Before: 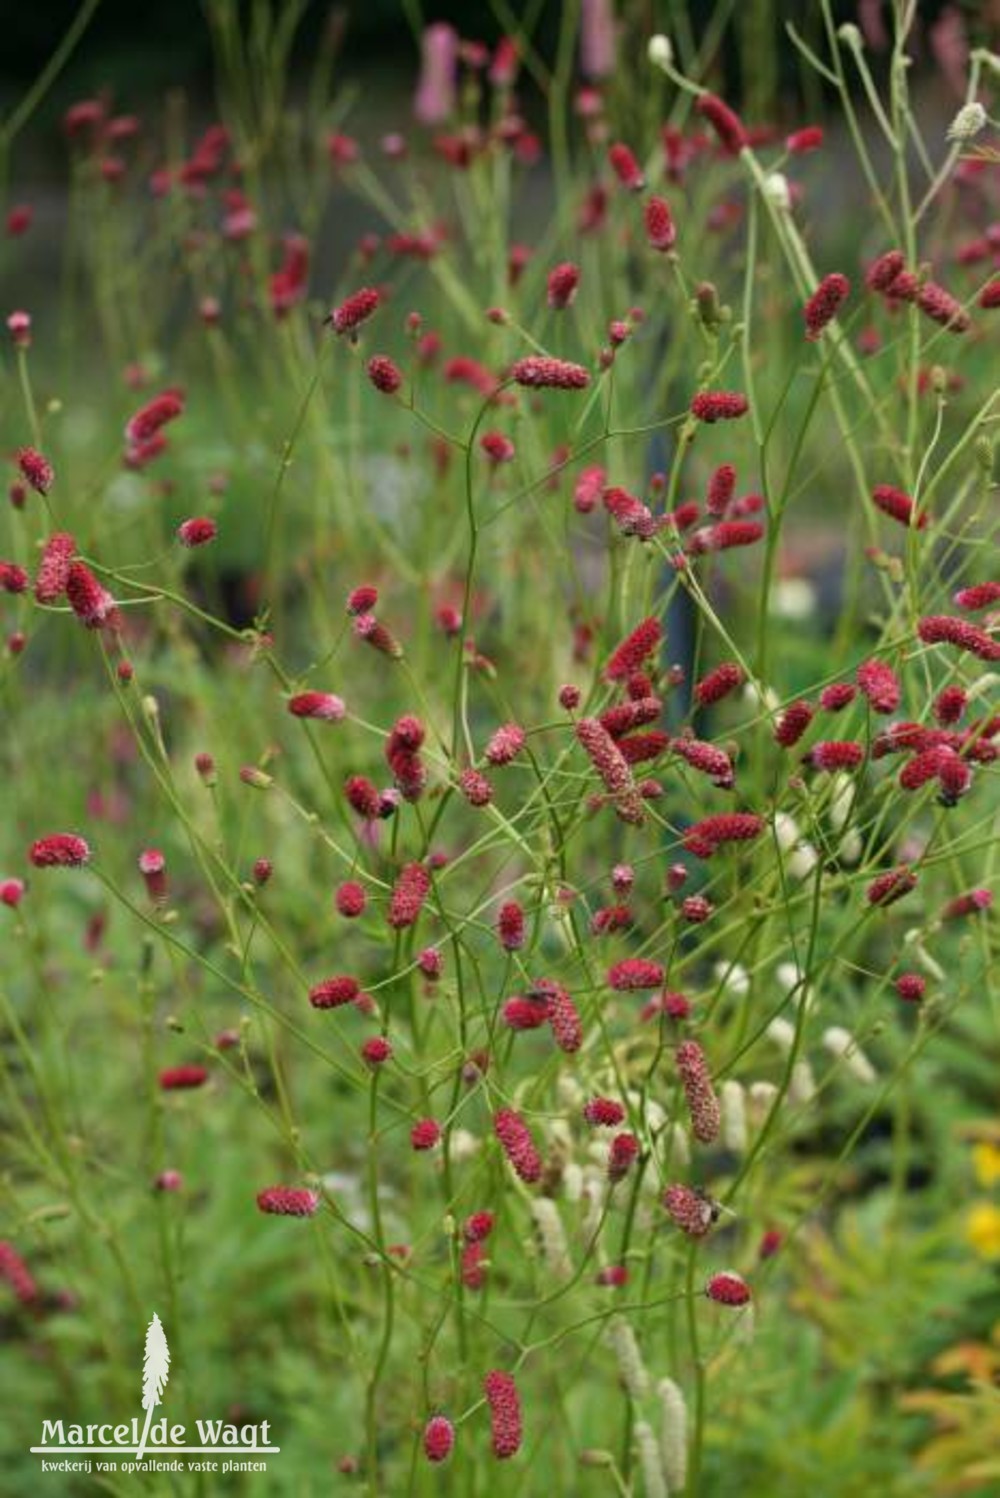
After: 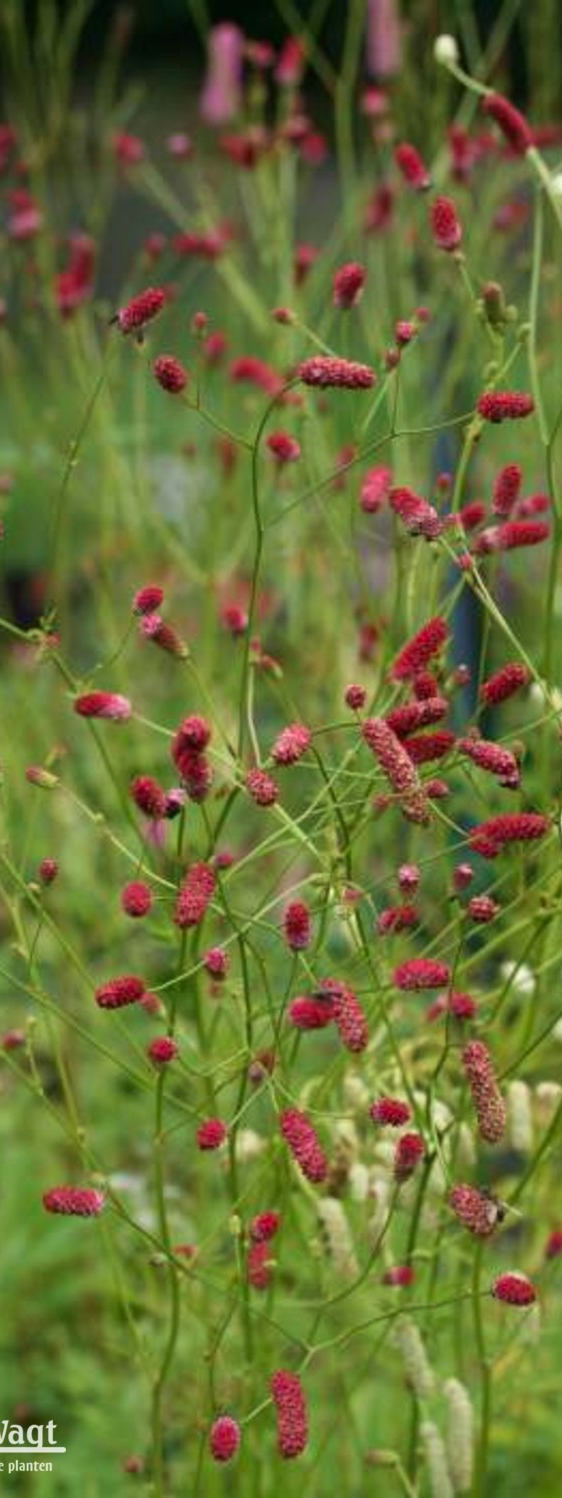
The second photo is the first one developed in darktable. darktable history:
crop: left 21.496%, right 22.254%
velvia: strength 15%
color zones: curves: ch1 [(0, 0.523) (0.143, 0.545) (0.286, 0.52) (0.429, 0.506) (0.571, 0.503) (0.714, 0.503) (0.857, 0.508) (1, 0.523)]
